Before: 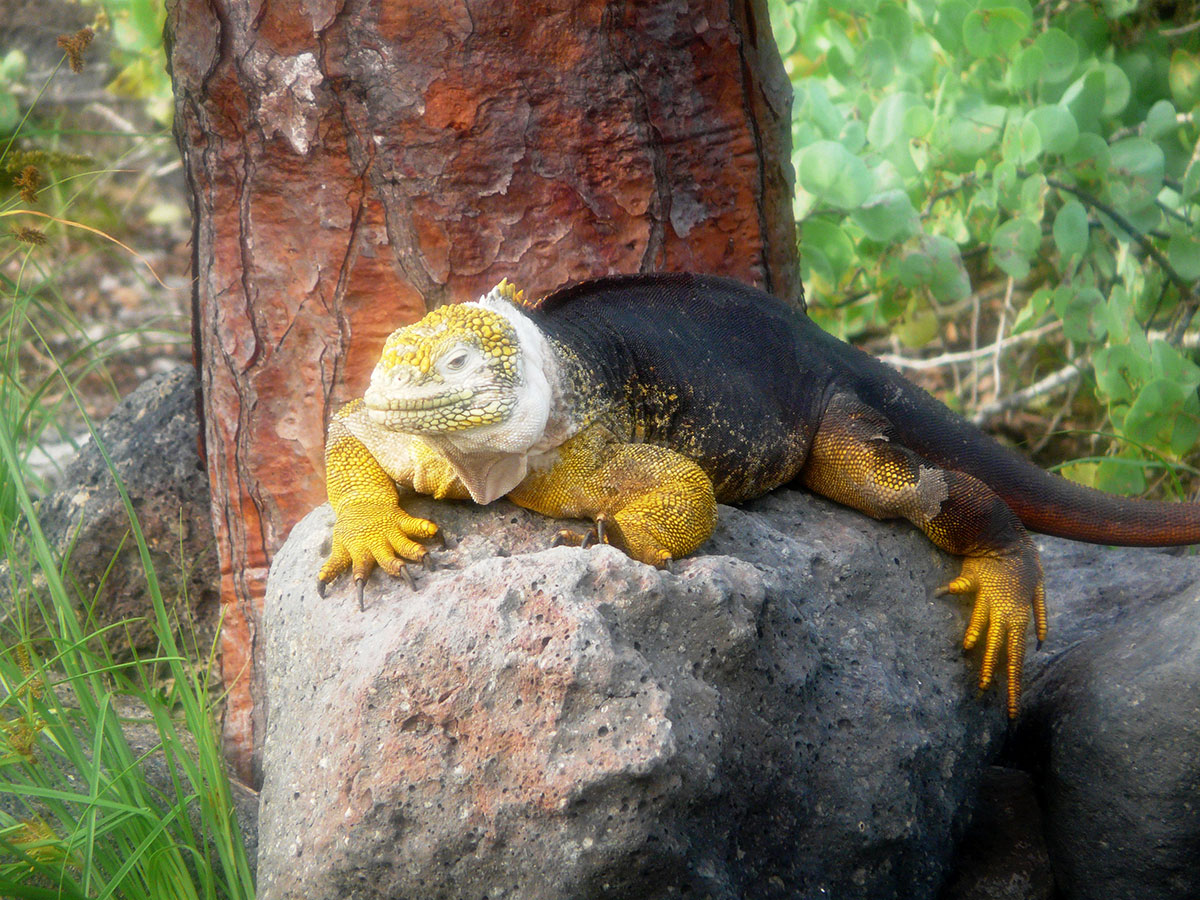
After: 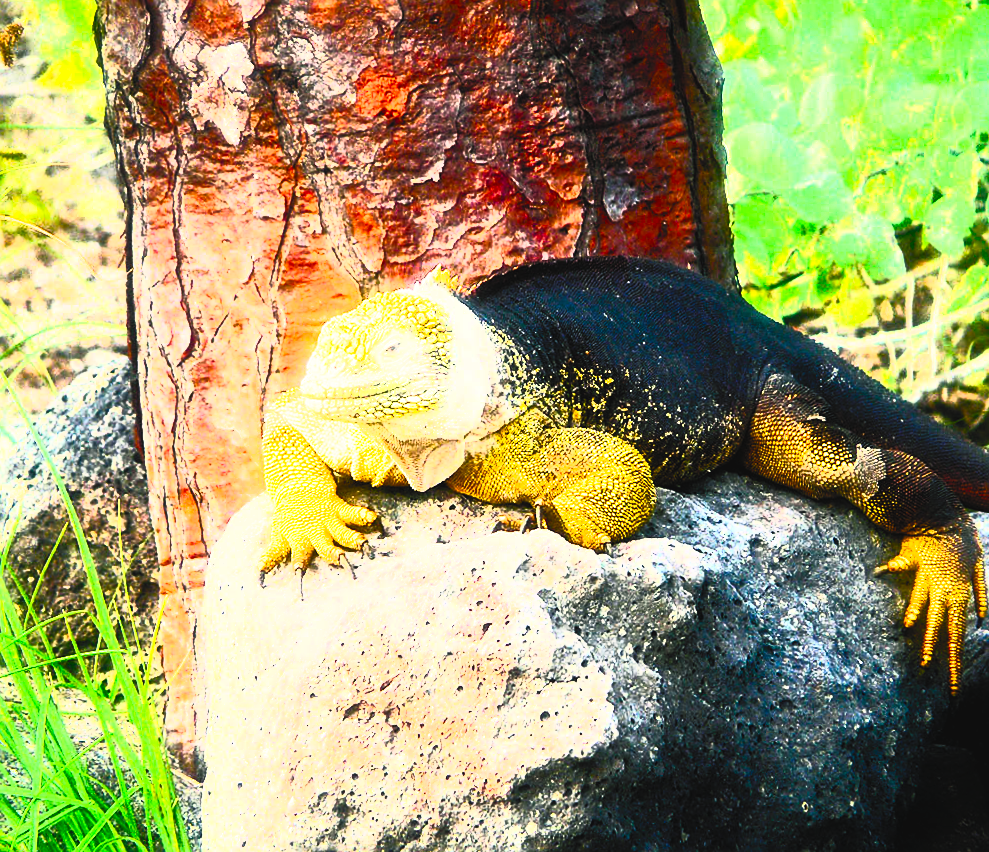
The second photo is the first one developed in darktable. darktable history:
contrast brightness saturation: contrast 1, brightness 1, saturation 1
color balance rgb: shadows lift › chroma 2.79%, shadows lift › hue 190.66°, power › hue 171.85°, highlights gain › chroma 2.16%, highlights gain › hue 75.26°, global offset › luminance -0.51%, perceptual saturation grading › highlights -33.8%, perceptual saturation grading › mid-tones 14.98%, perceptual saturation grading › shadows 48.43%, perceptual brilliance grading › highlights 15.68%, perceptual brilliance grading › mid-tones 6.62%, perceptual brilliance grading › shadows -14.98%, global vibrance 11.32%, contrast 5.05%
filmic rgb: hardness 4.17, contrast 1.364, color science v6 (2022)
crop and rotate: angle 1°, left 4.281%, top 0.642%, right 11.383%, bottom 2.486%
exposure: black level correction -0.008, exposure 0.067 EV, compensate highlight preservation false
sharpen: on, module defaults
